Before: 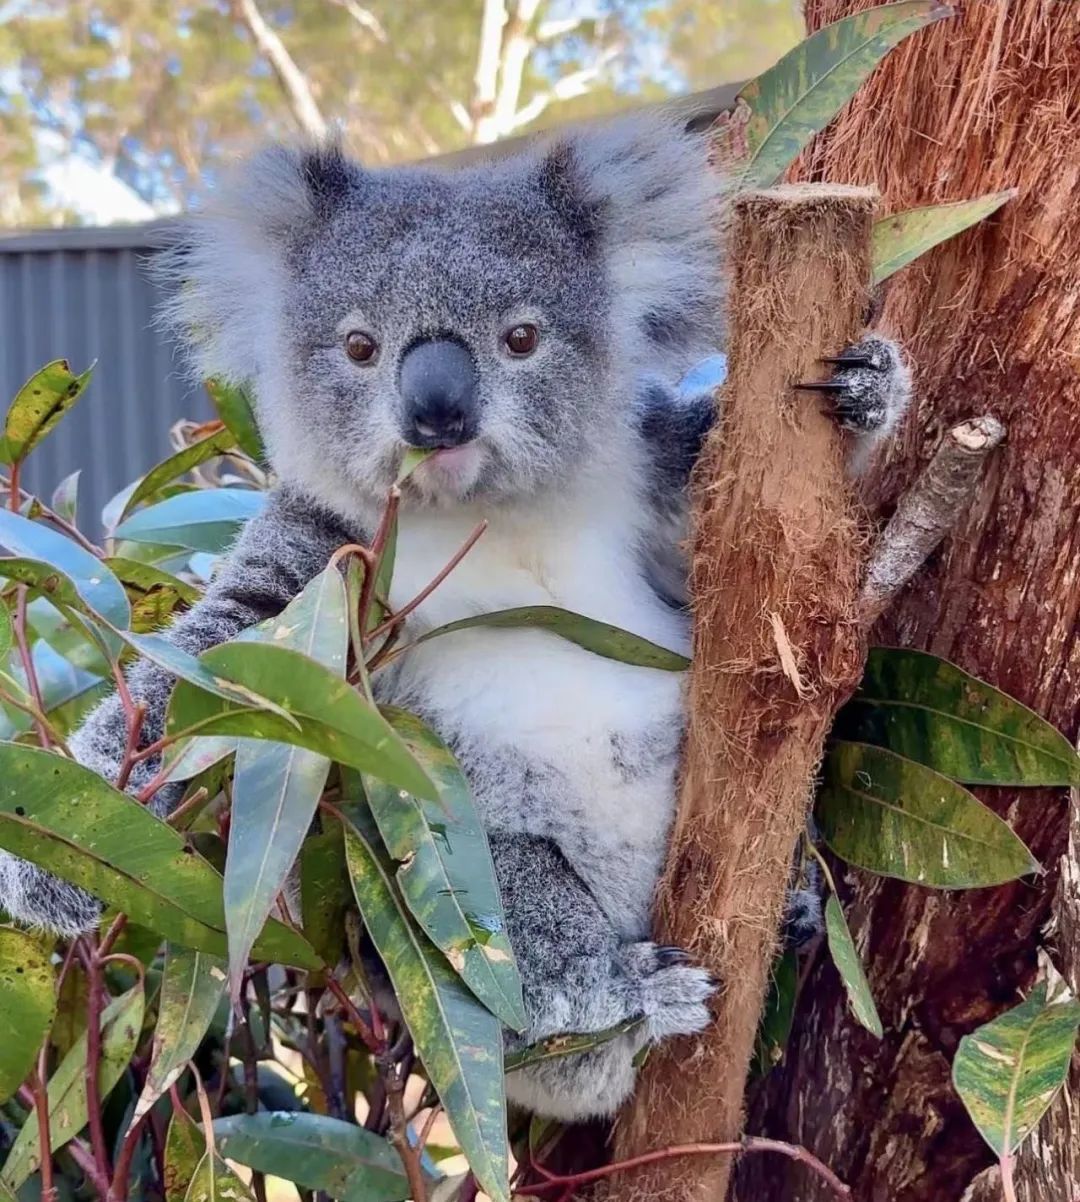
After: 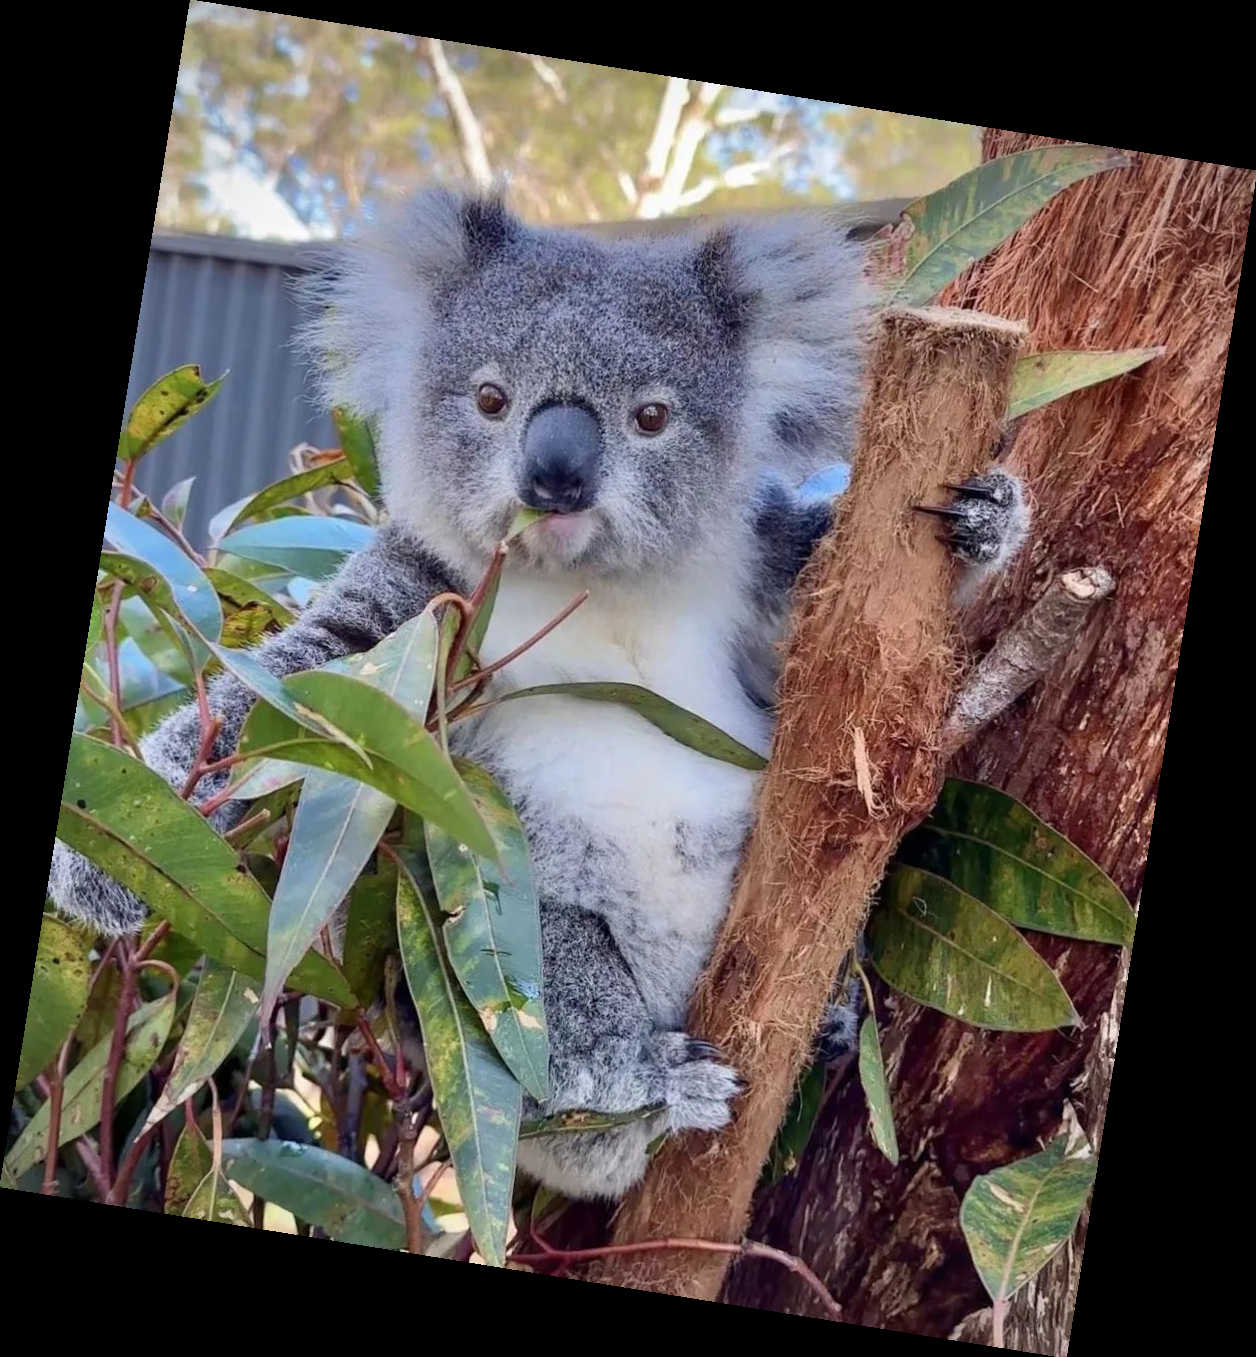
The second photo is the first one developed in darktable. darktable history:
rotate and perspective: rotation 9.12°, automatic cropping off
vignetting: fall-off radius 60.92%
white balance: emerald 1
